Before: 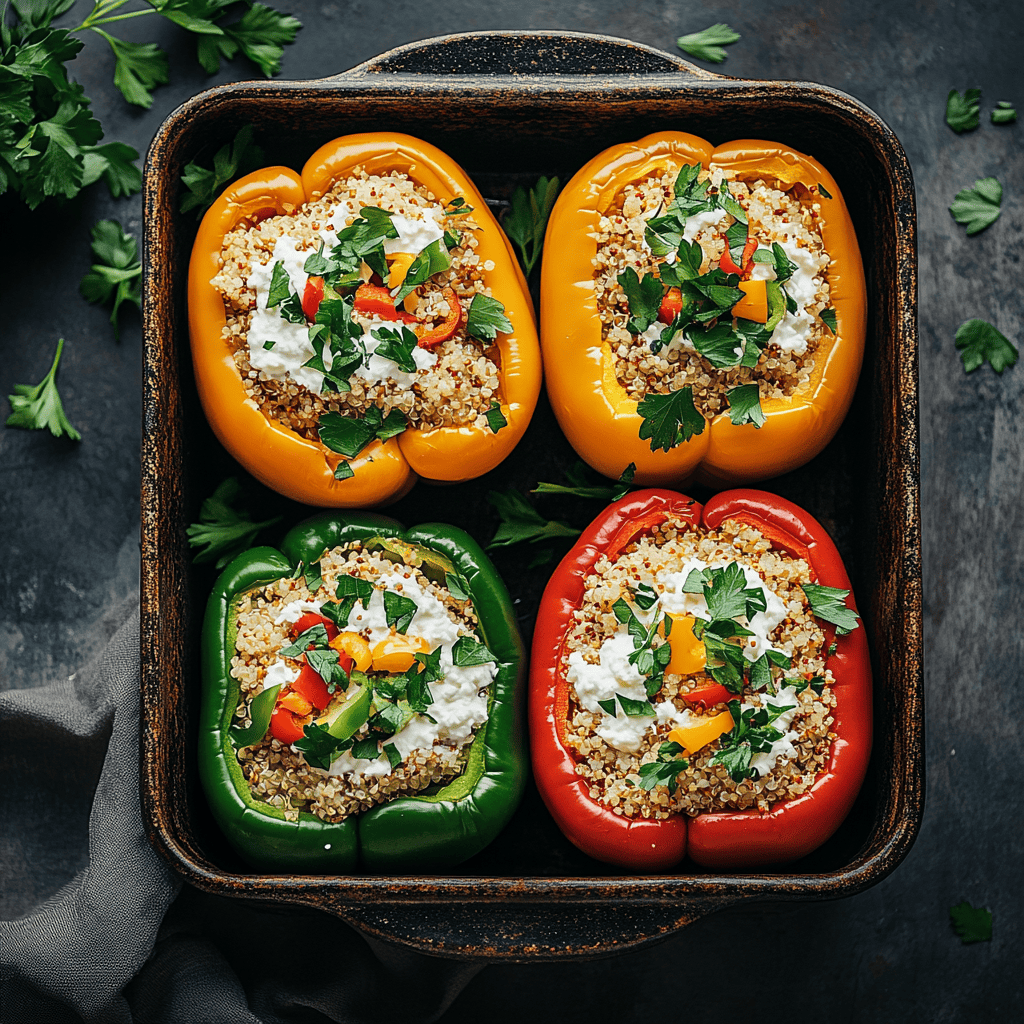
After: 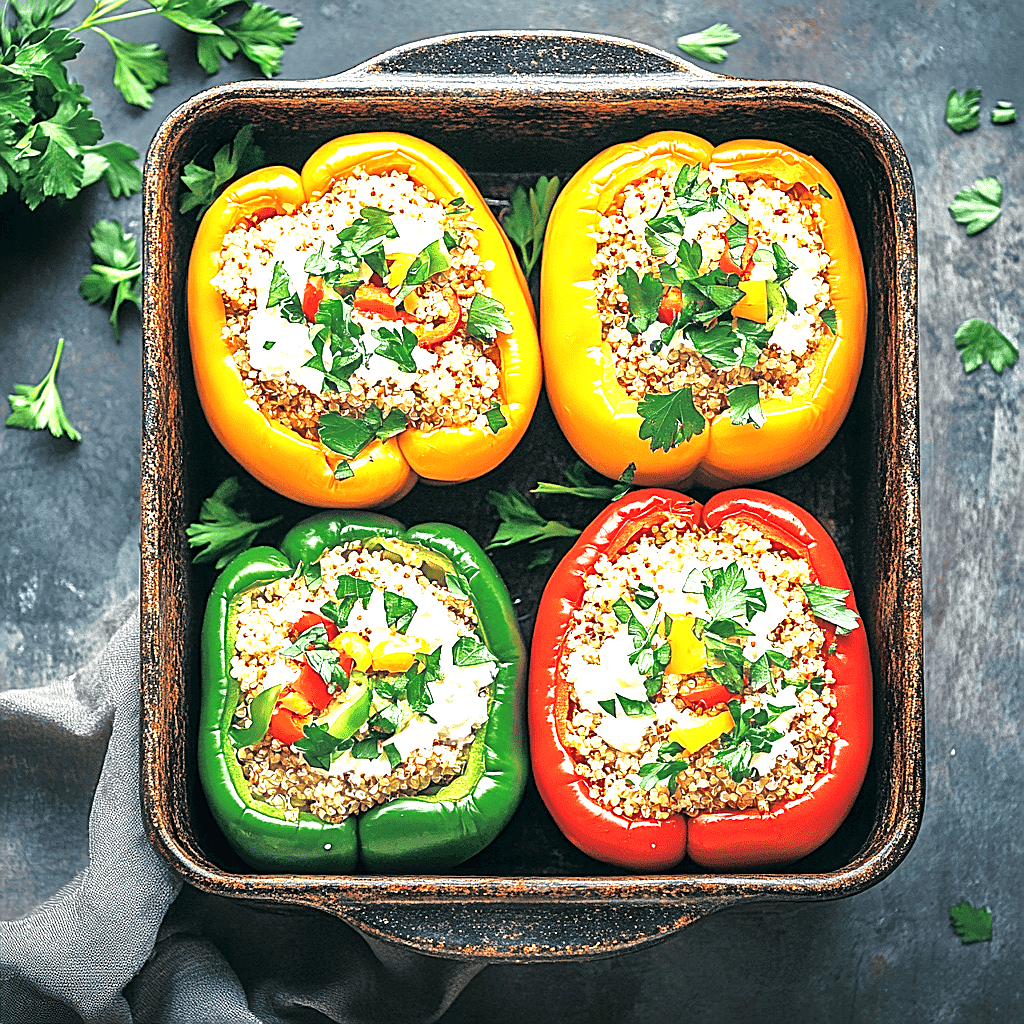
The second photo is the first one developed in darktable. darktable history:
sharpen: on, module defaults
tone equalizer: -7 EV 0.15 EV, -6 EV 0.6 EV, -5 EV 1.15 EV, -4 EV 1.33 EV, -3 EV 1.15 EV, -2 EV 0.6 EV, -1 EV 0.15 EV, mask exposure compensation -0.5 EV
white balance: emerald 1
exposure: black level correction 0, exposure 1.75 EV, compensate exposure bias true, compensate highlight preservation false
